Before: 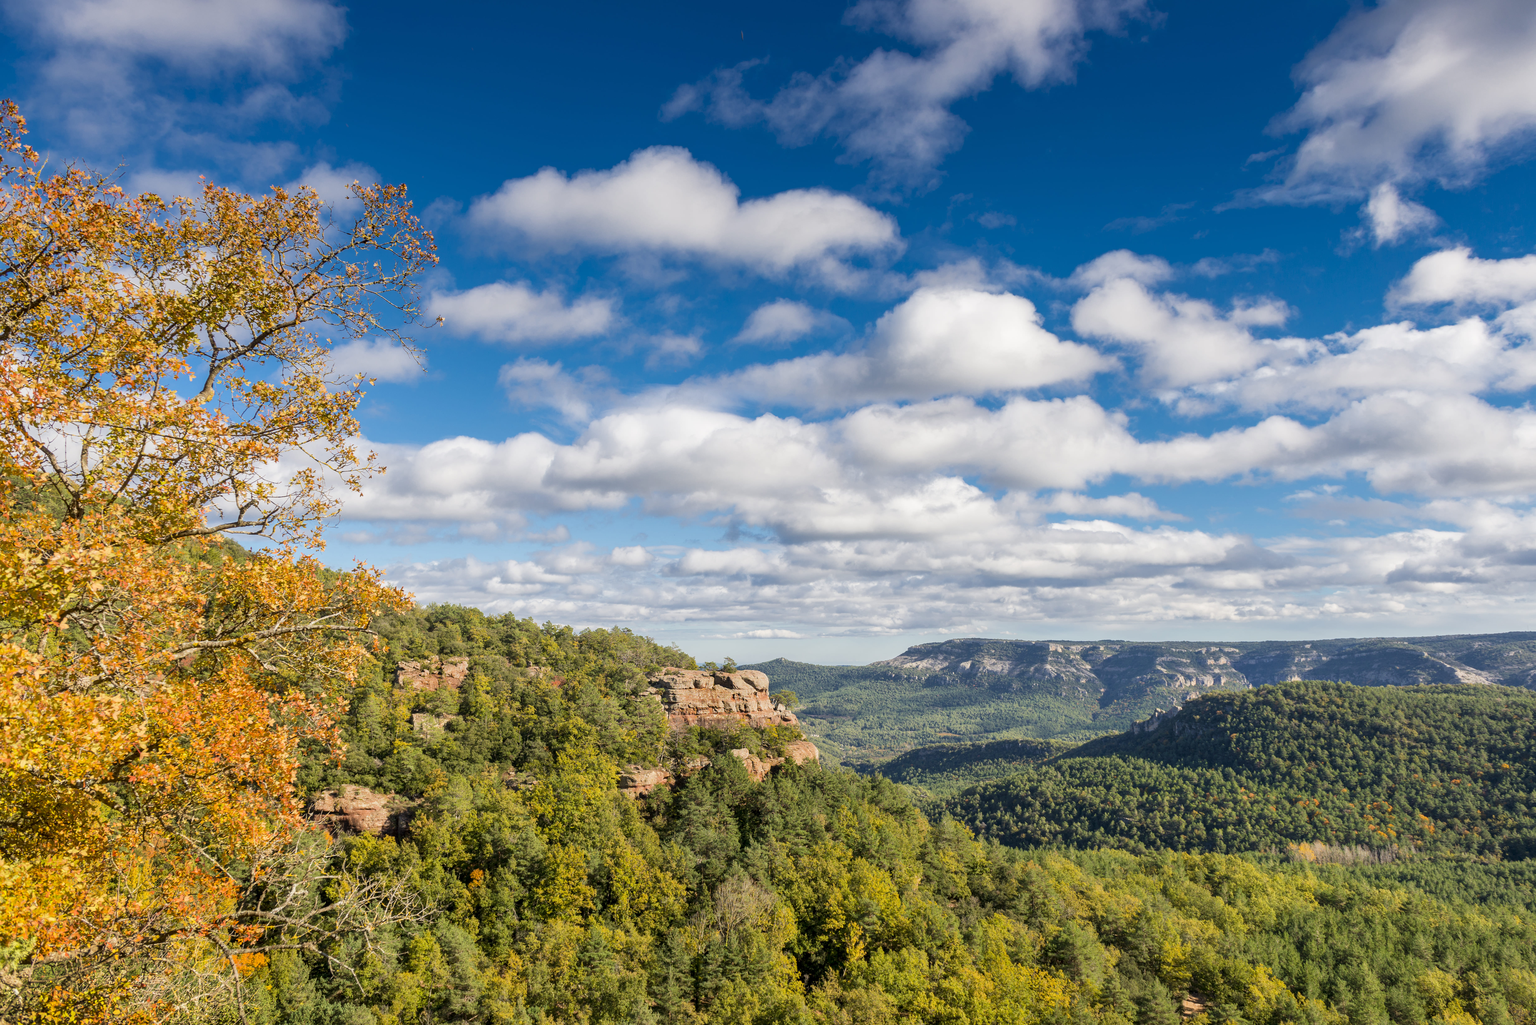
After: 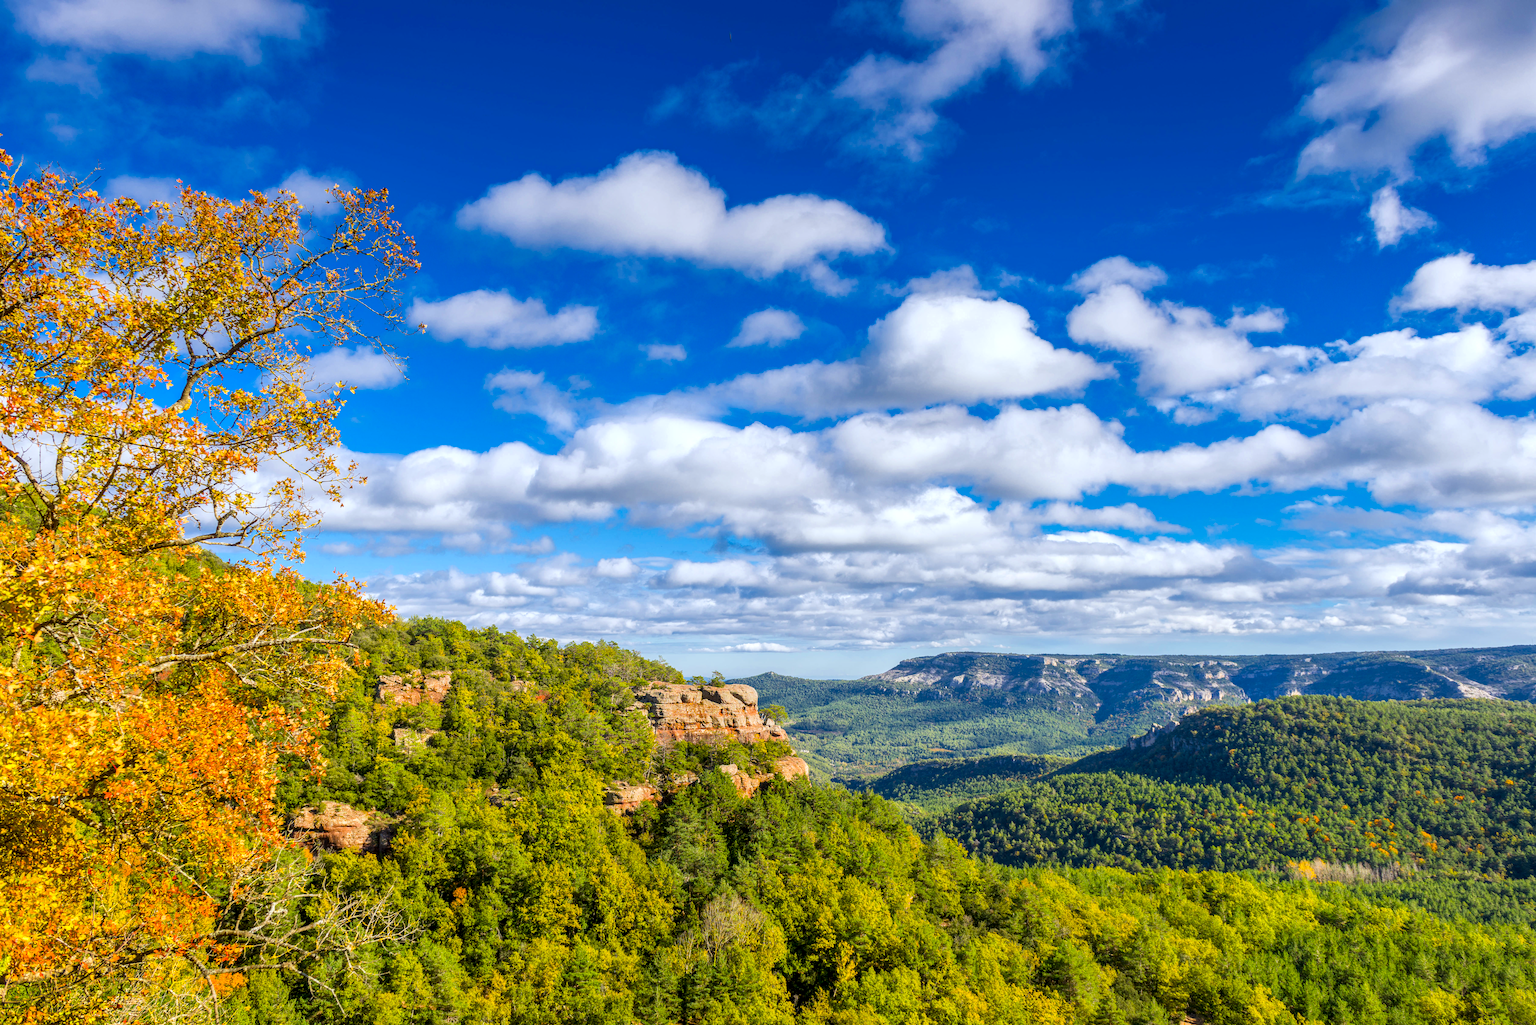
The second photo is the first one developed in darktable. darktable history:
local contrast: on, module defaults
color balance rgb: perceptual saturation grading › global saturation 25%, global vibrance 10%
crop: left 1.743%, right 0.268%, bottom 2.011%
exposure: exposure 0.15 EV, compensate highlight preservation false
color zones: curves: ch0 [(0, 0.613) (0.01, 0.613) (0.245, 0.448) (0.498, 0.529) (0.642, 0.665) (0.879, 0.777) (0.99, 0.613)]; ch1 [(0, 0) (0.143, 0) (0.286, 0) (0.429, 0) (0.571, 0) (0.714, 0) (0.857, 0)], mix -131.09%
white balance: red 0.967, blue 1.049
rotate and perspective: automatic cropping off
